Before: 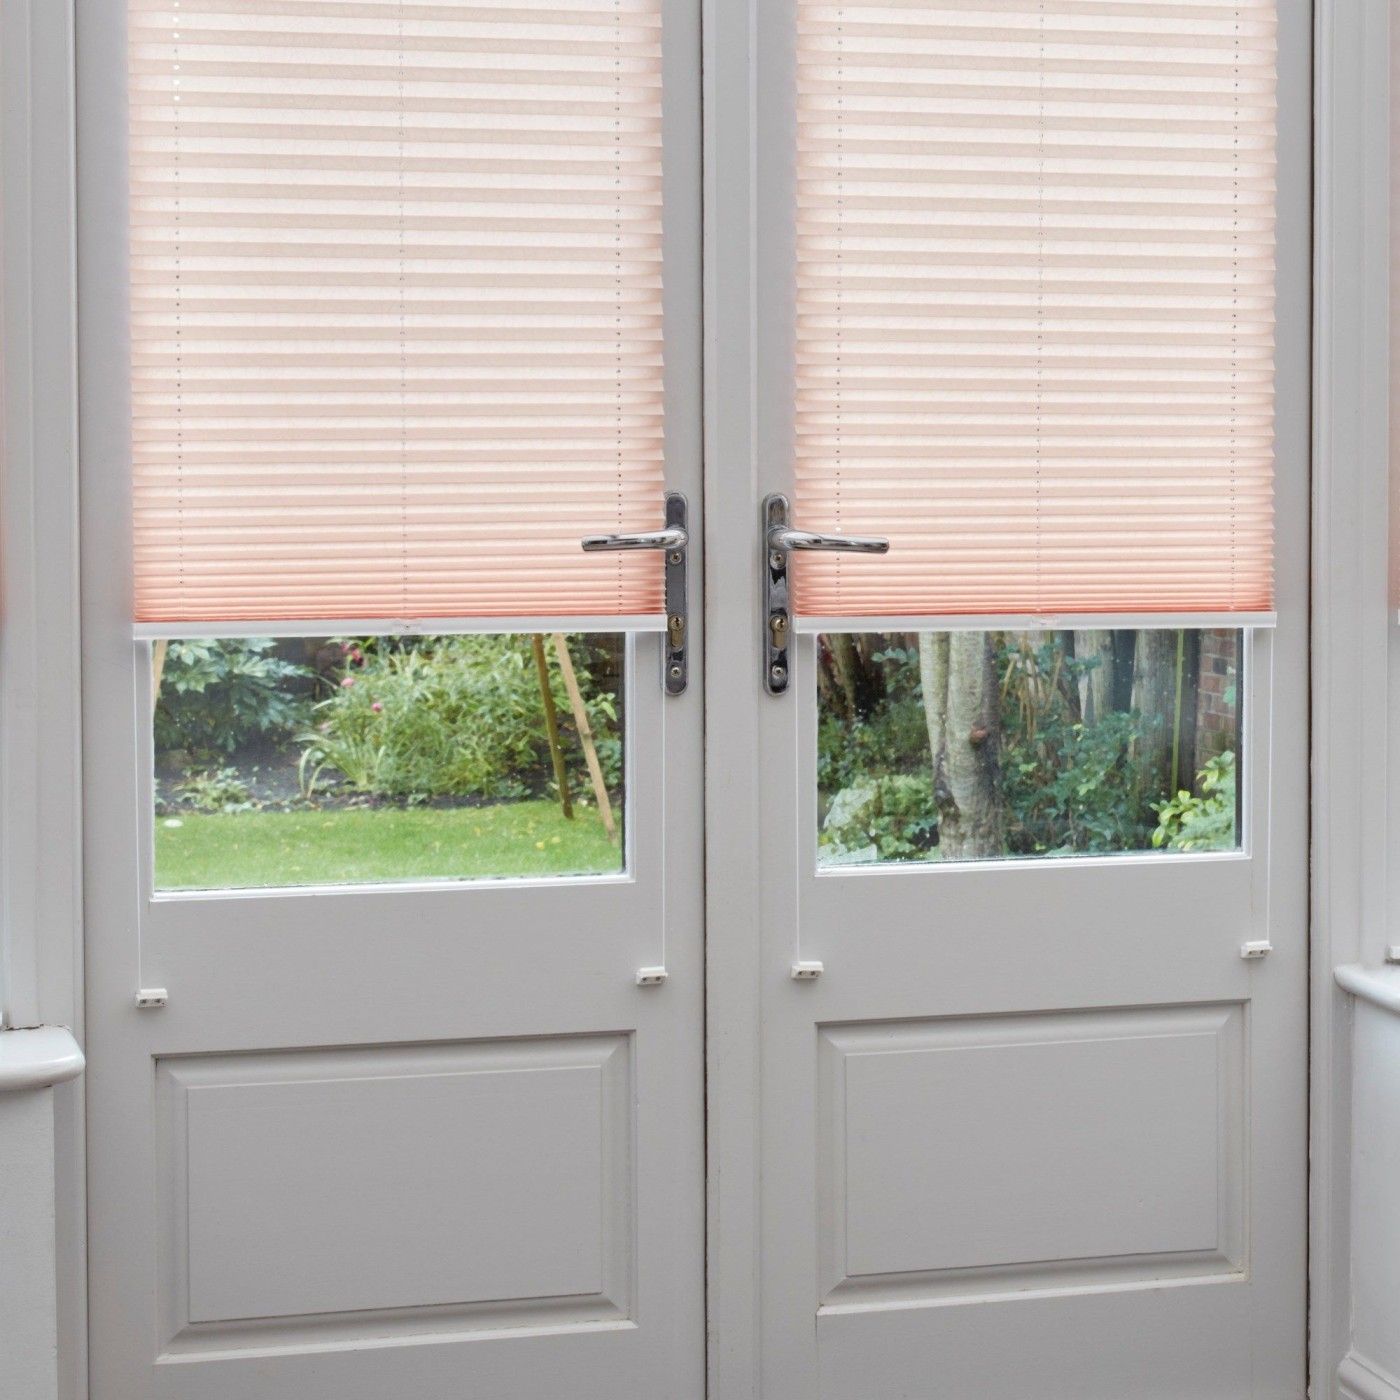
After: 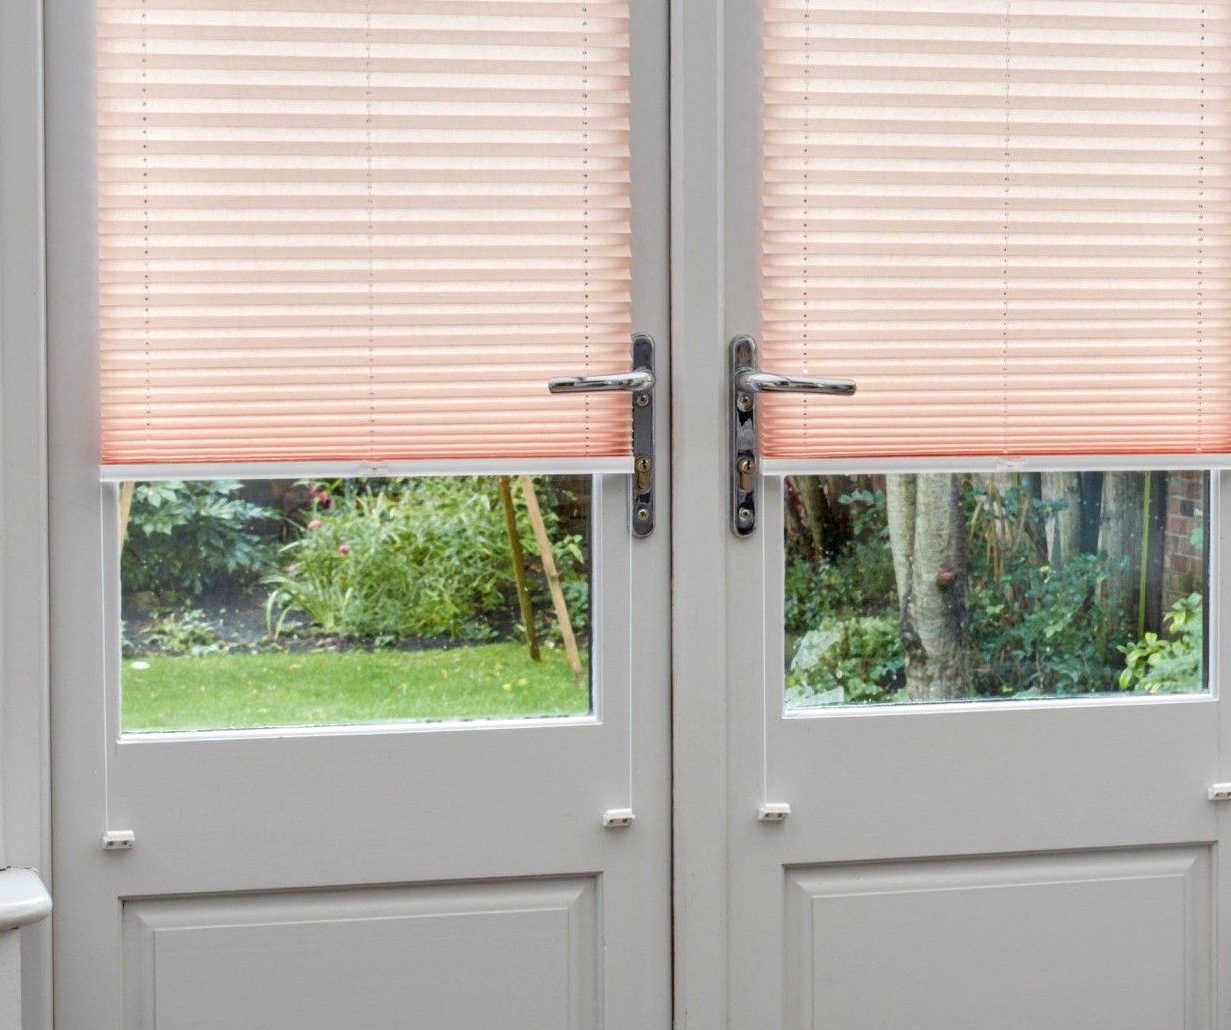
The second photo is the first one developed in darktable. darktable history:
crop and rotate: left 2.425%, top 11.305%, right 9.6%, bottom 15.08%
contrast brightness saturation: saturation 0.18
local contrast: on, module defaults
